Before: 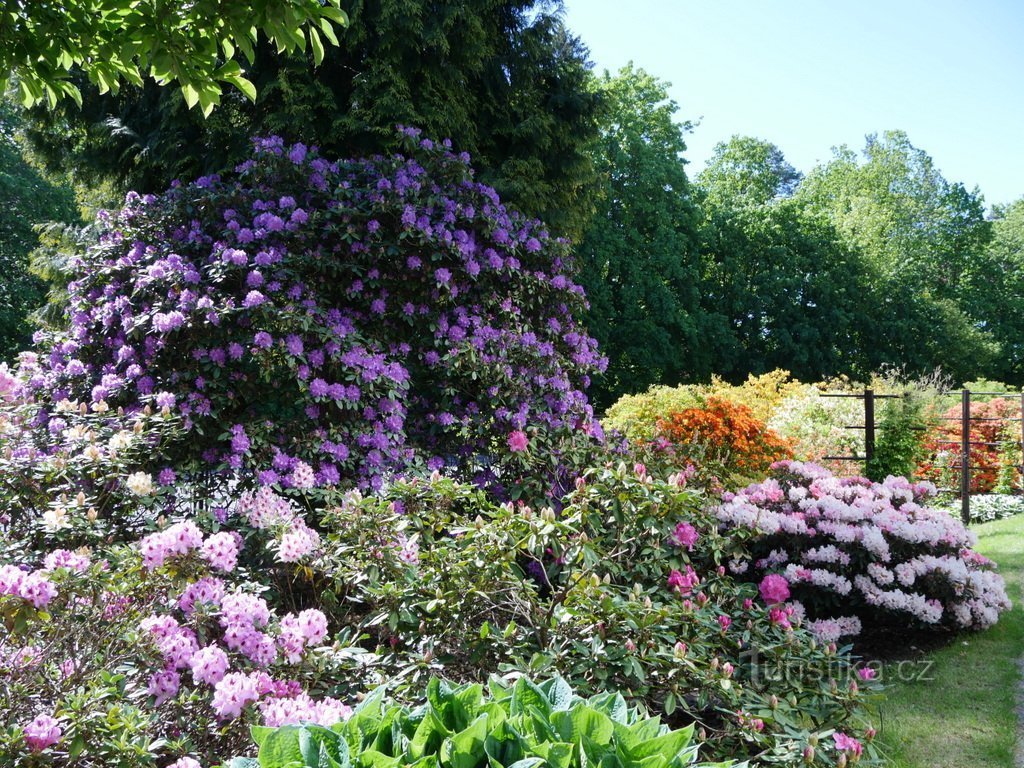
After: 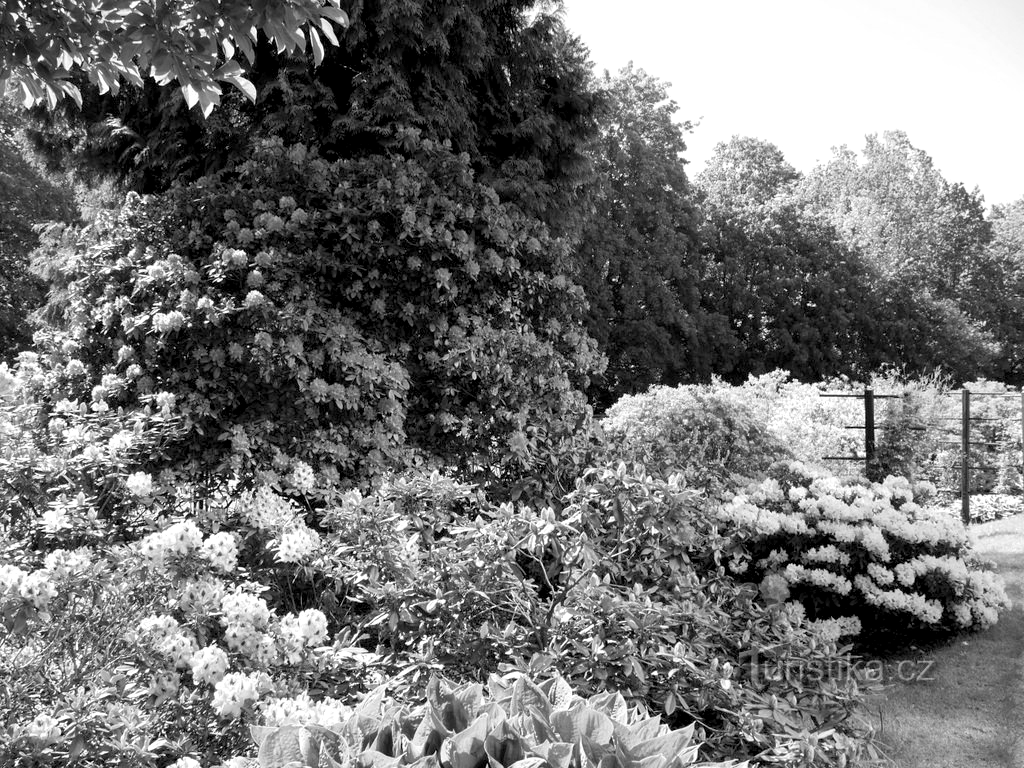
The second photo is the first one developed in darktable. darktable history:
rgb levels: levels [[0.013, 0.434, 0.89], [0, 0.5, 1], [0, 0.5, 1]]
exposure: black level correction -0.008, exposure 0.067 EV, compensate highlight preservation false
monochrome: on, module defaults
